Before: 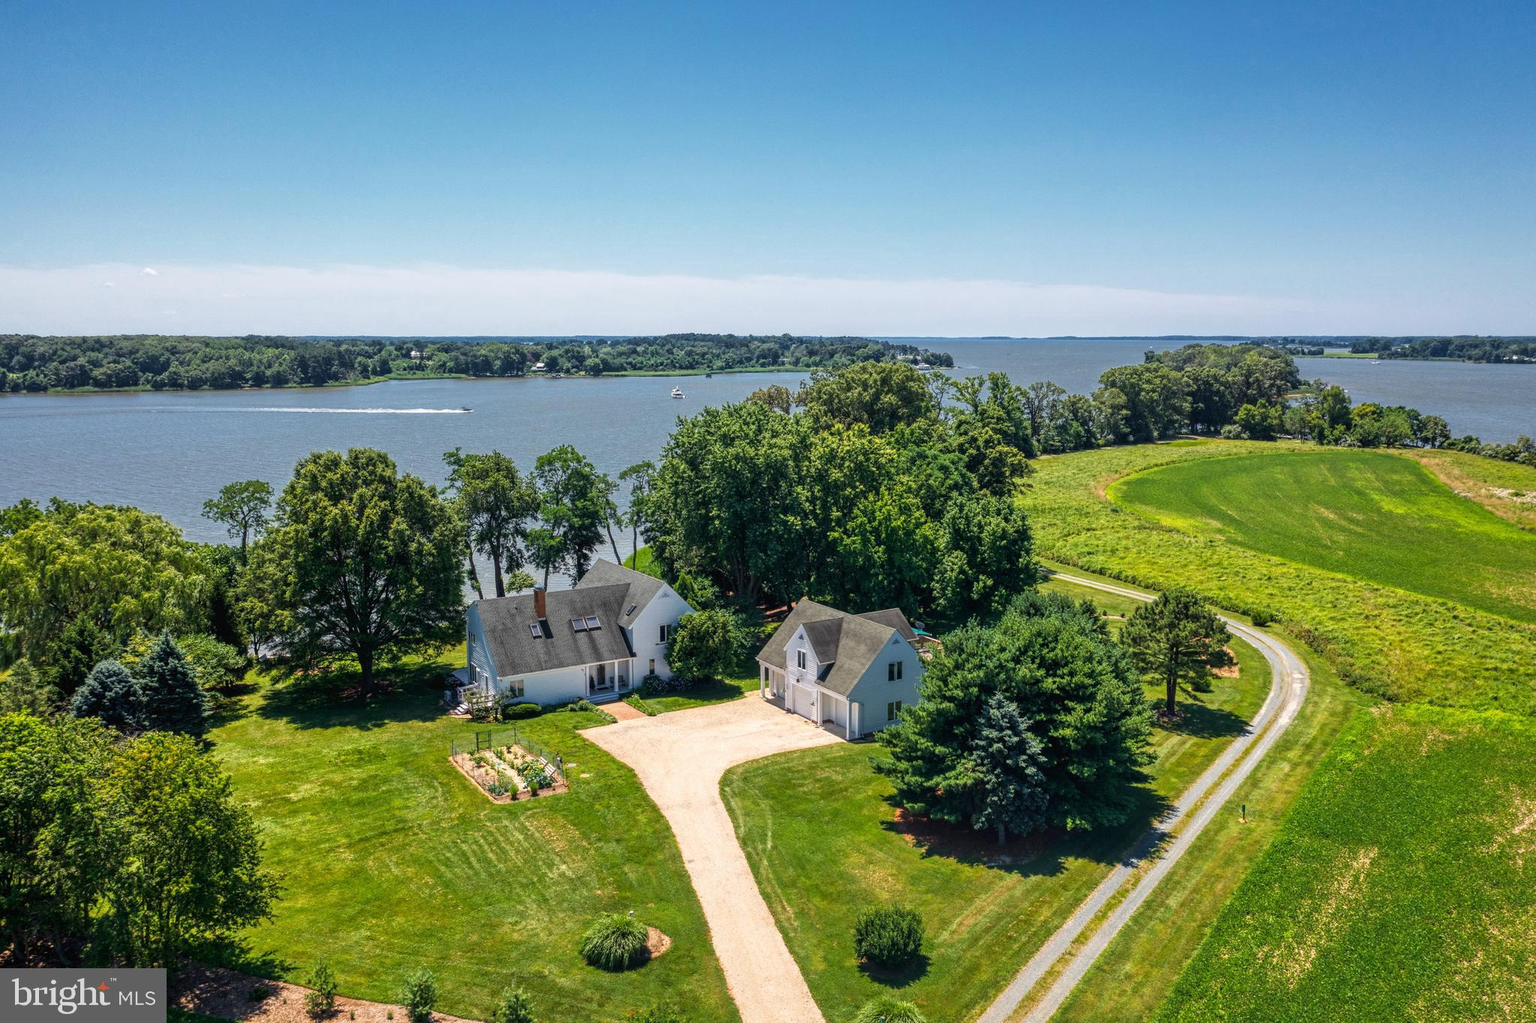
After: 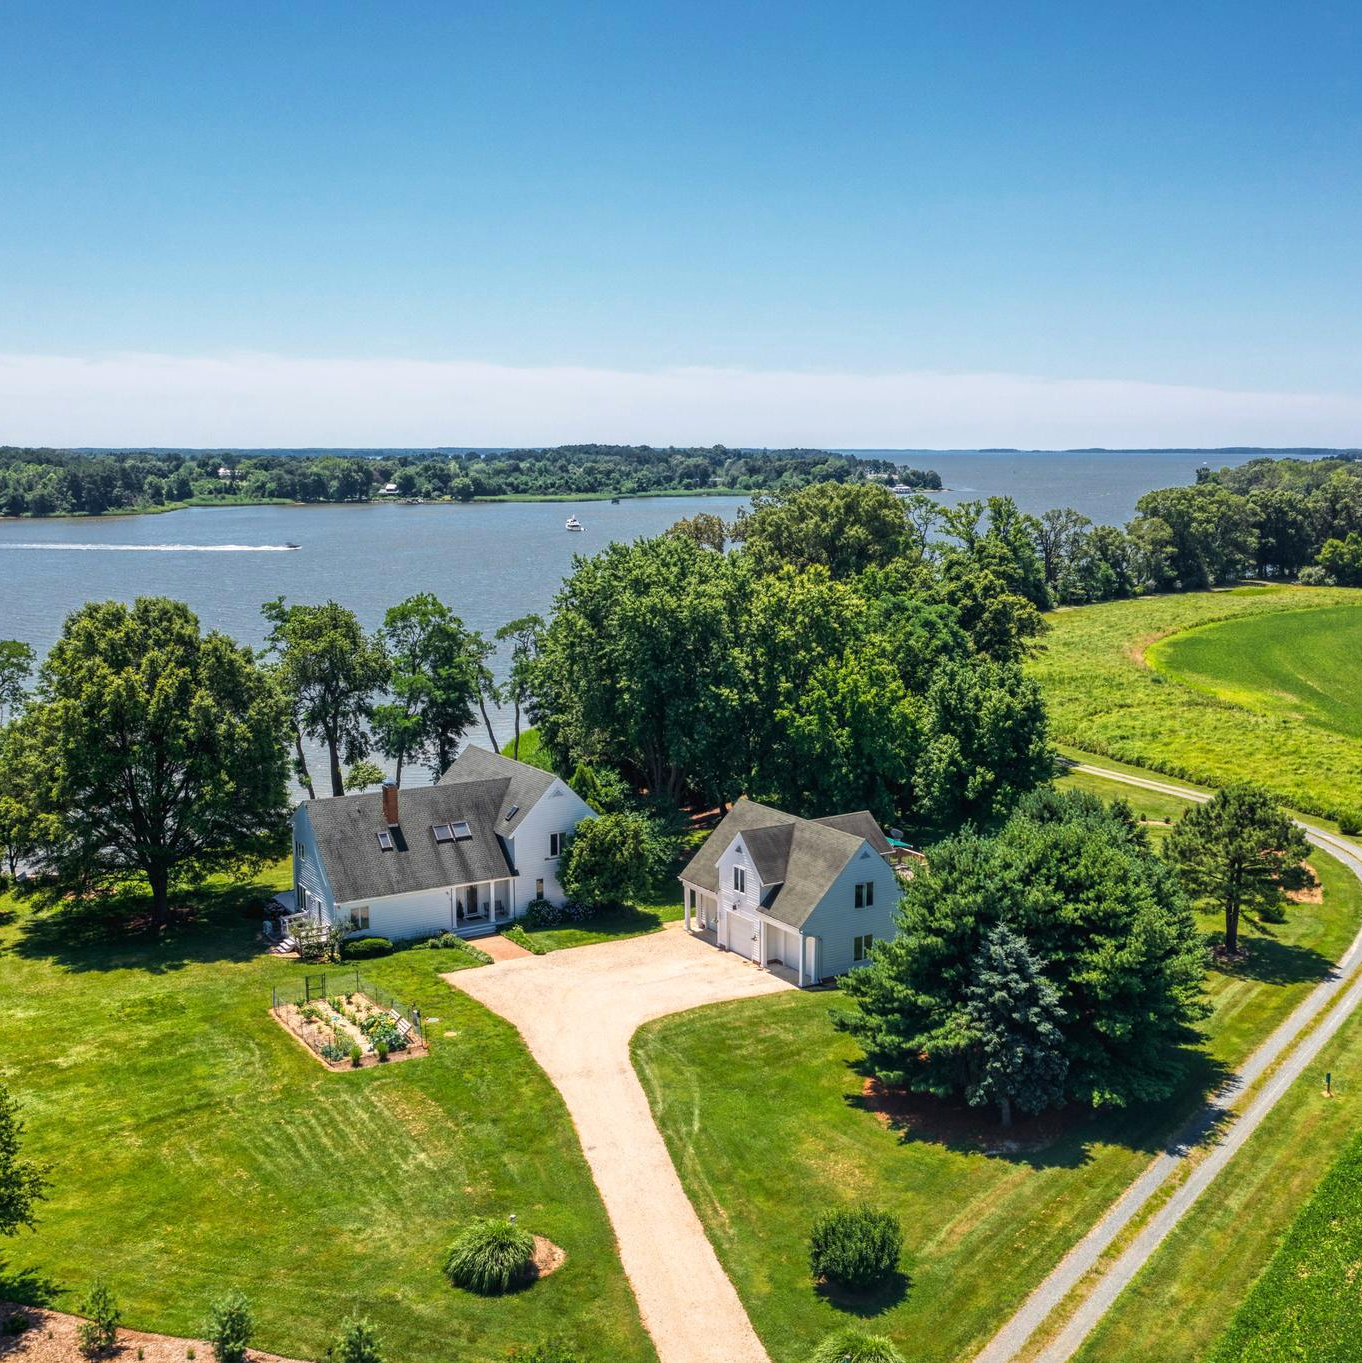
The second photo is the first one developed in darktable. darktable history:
crop and rotate: left 16.115%, right 17.333%
base curve: curves: ch0 [(0, 0) (0.472, 0.508) (1, 1)]
